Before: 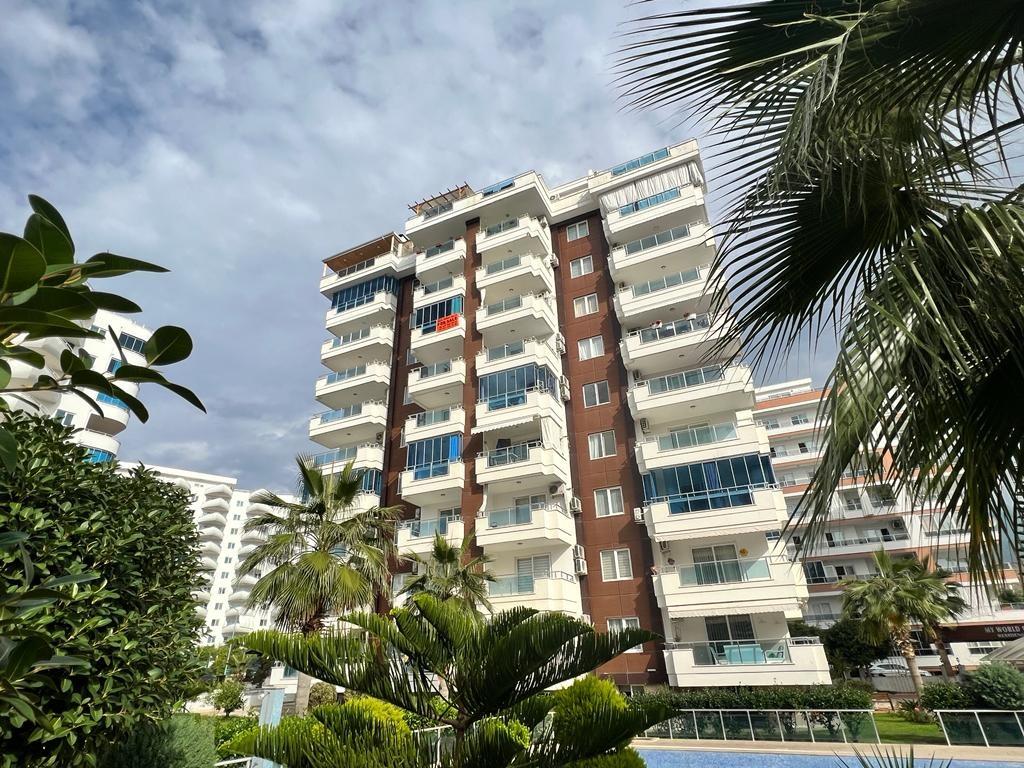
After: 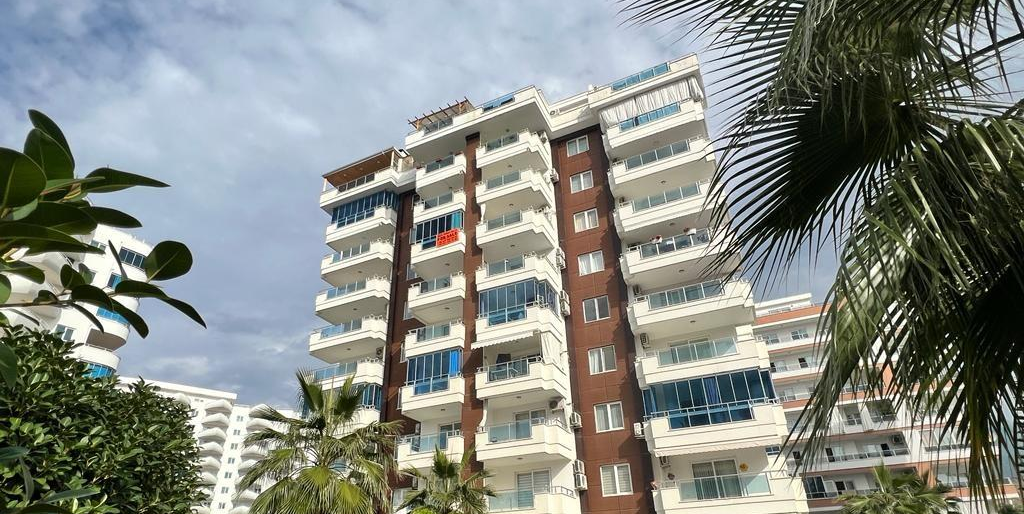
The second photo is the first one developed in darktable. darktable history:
crop: top 11.152%, bottom 21.854%
